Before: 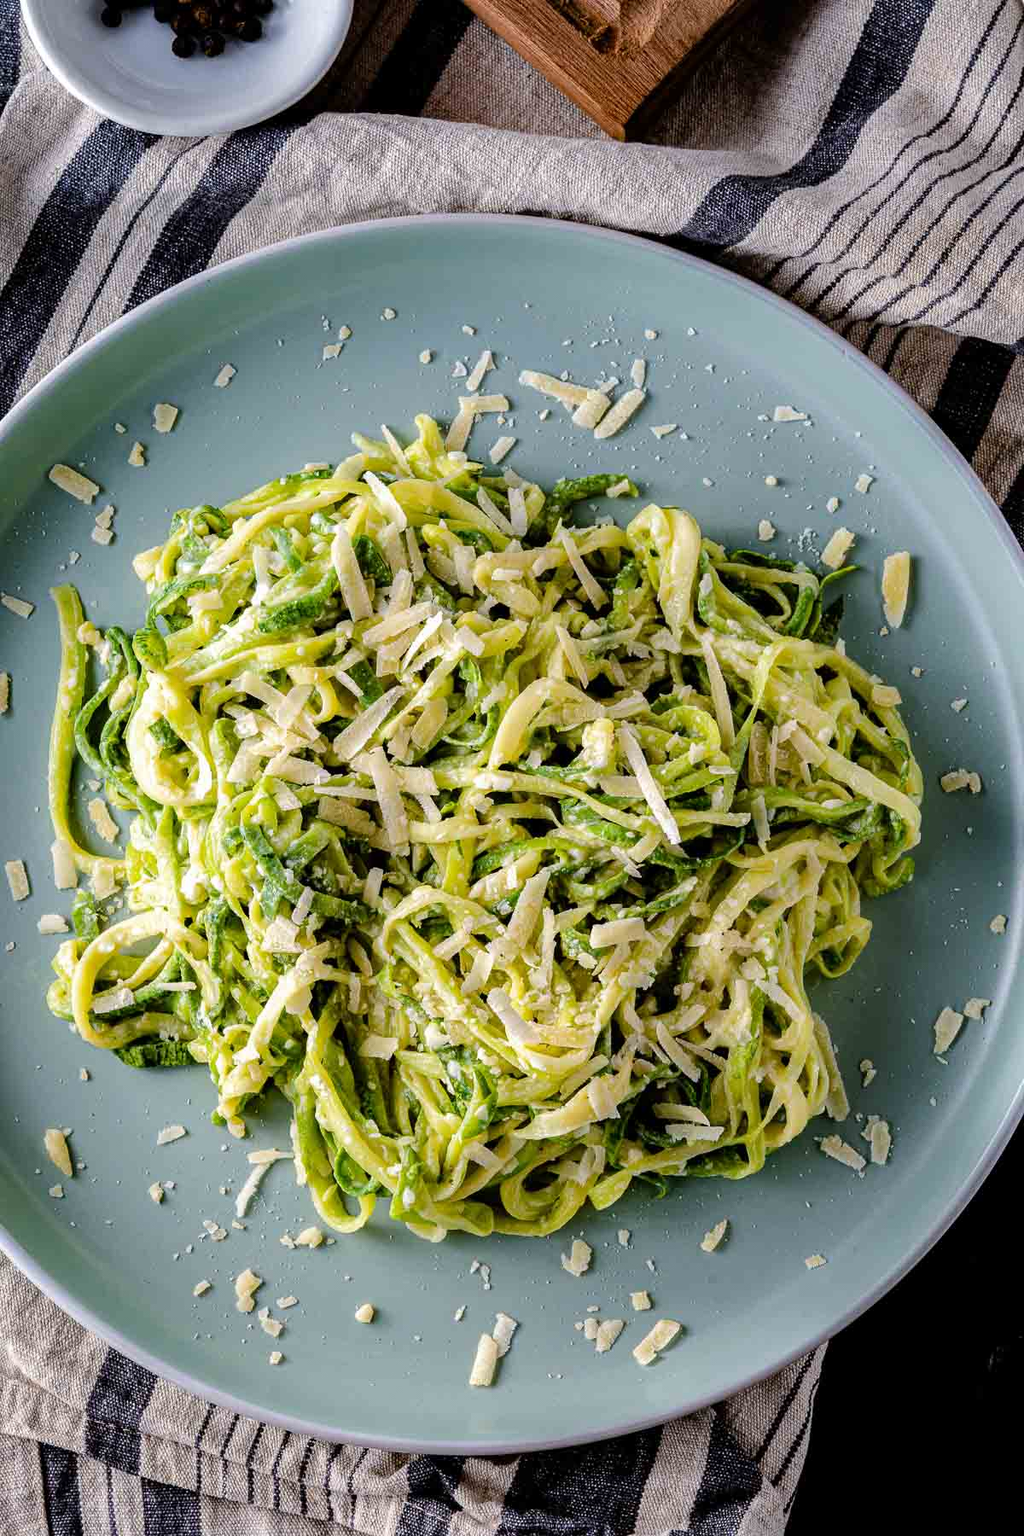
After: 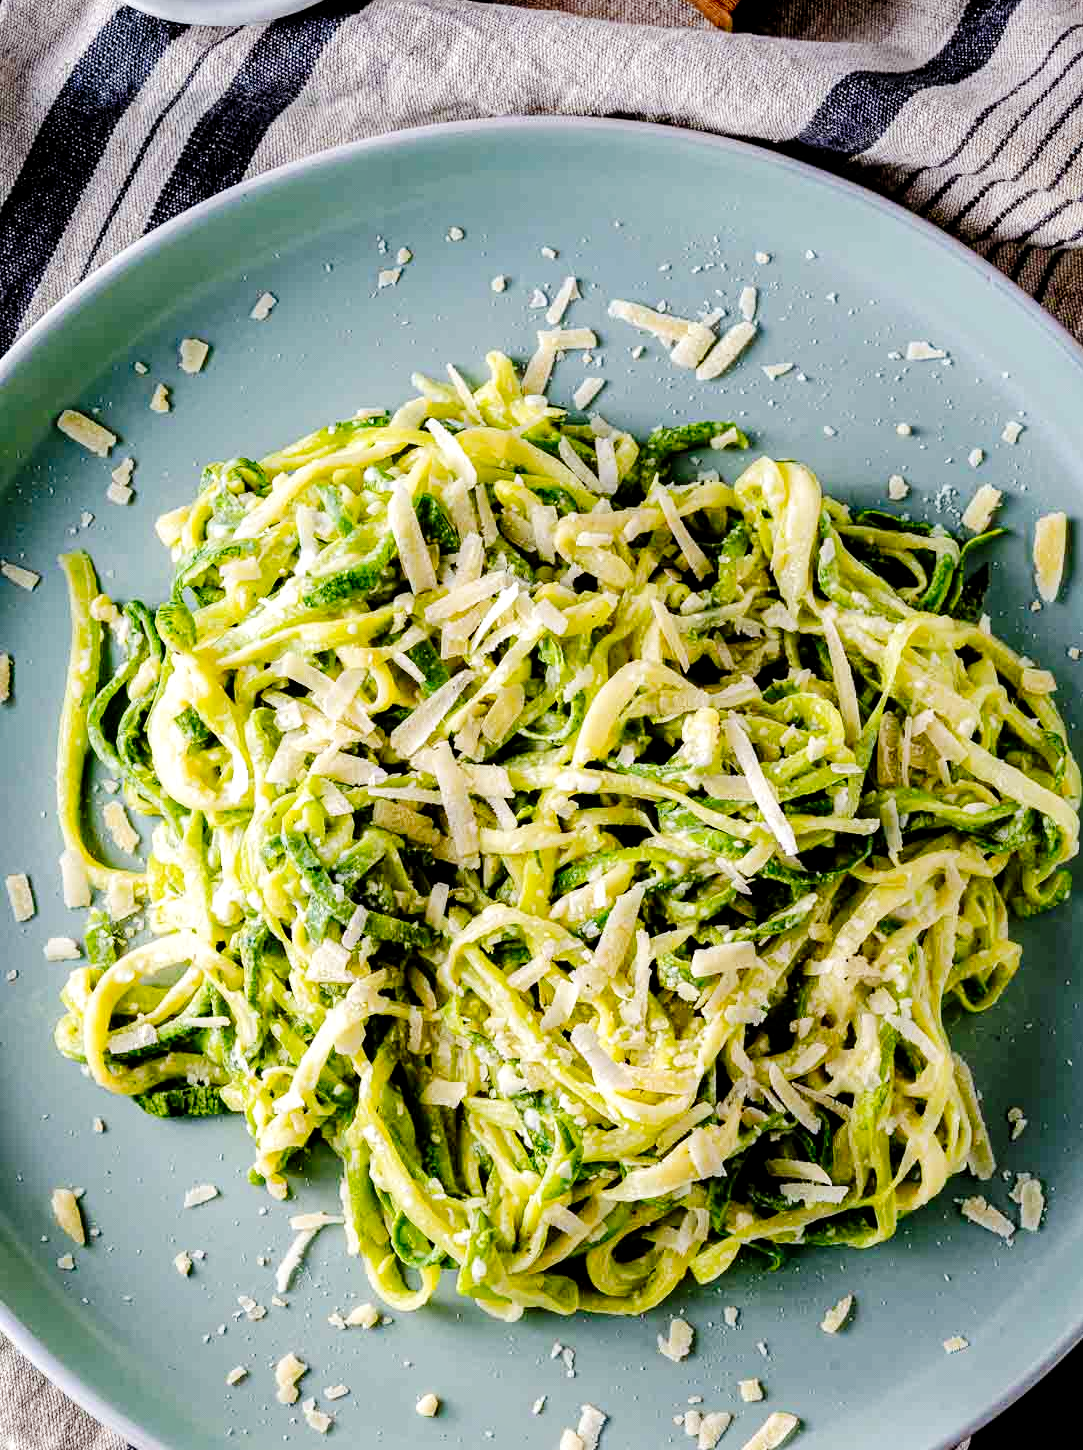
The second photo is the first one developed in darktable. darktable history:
tone curve: curves: ch0 [(0, 0) (0.003, 0.006) (0.011, 0.007) (0.025, 0.009) (0.044, 0.012) (0.069, 0.021) (0.1, 0.036) (0.136, 0.056) (0.177, 0.105) (0.224, 0.165) (0.277, 0.251) (0.335, 0.344) (0.399, 0.439) (0.468, 0.532) (0.543, 0.628) (0.623, 0.718) (0.709, 0.797) (0.801, 0.874) (0.898, 0.943) (1, 1)], preserve colors none
crop: top 7.49%, right 9.717%, bottom 11.943%
local contrast: highlights 100%, shadows 100%, detail 120%, midtone range 0.2
